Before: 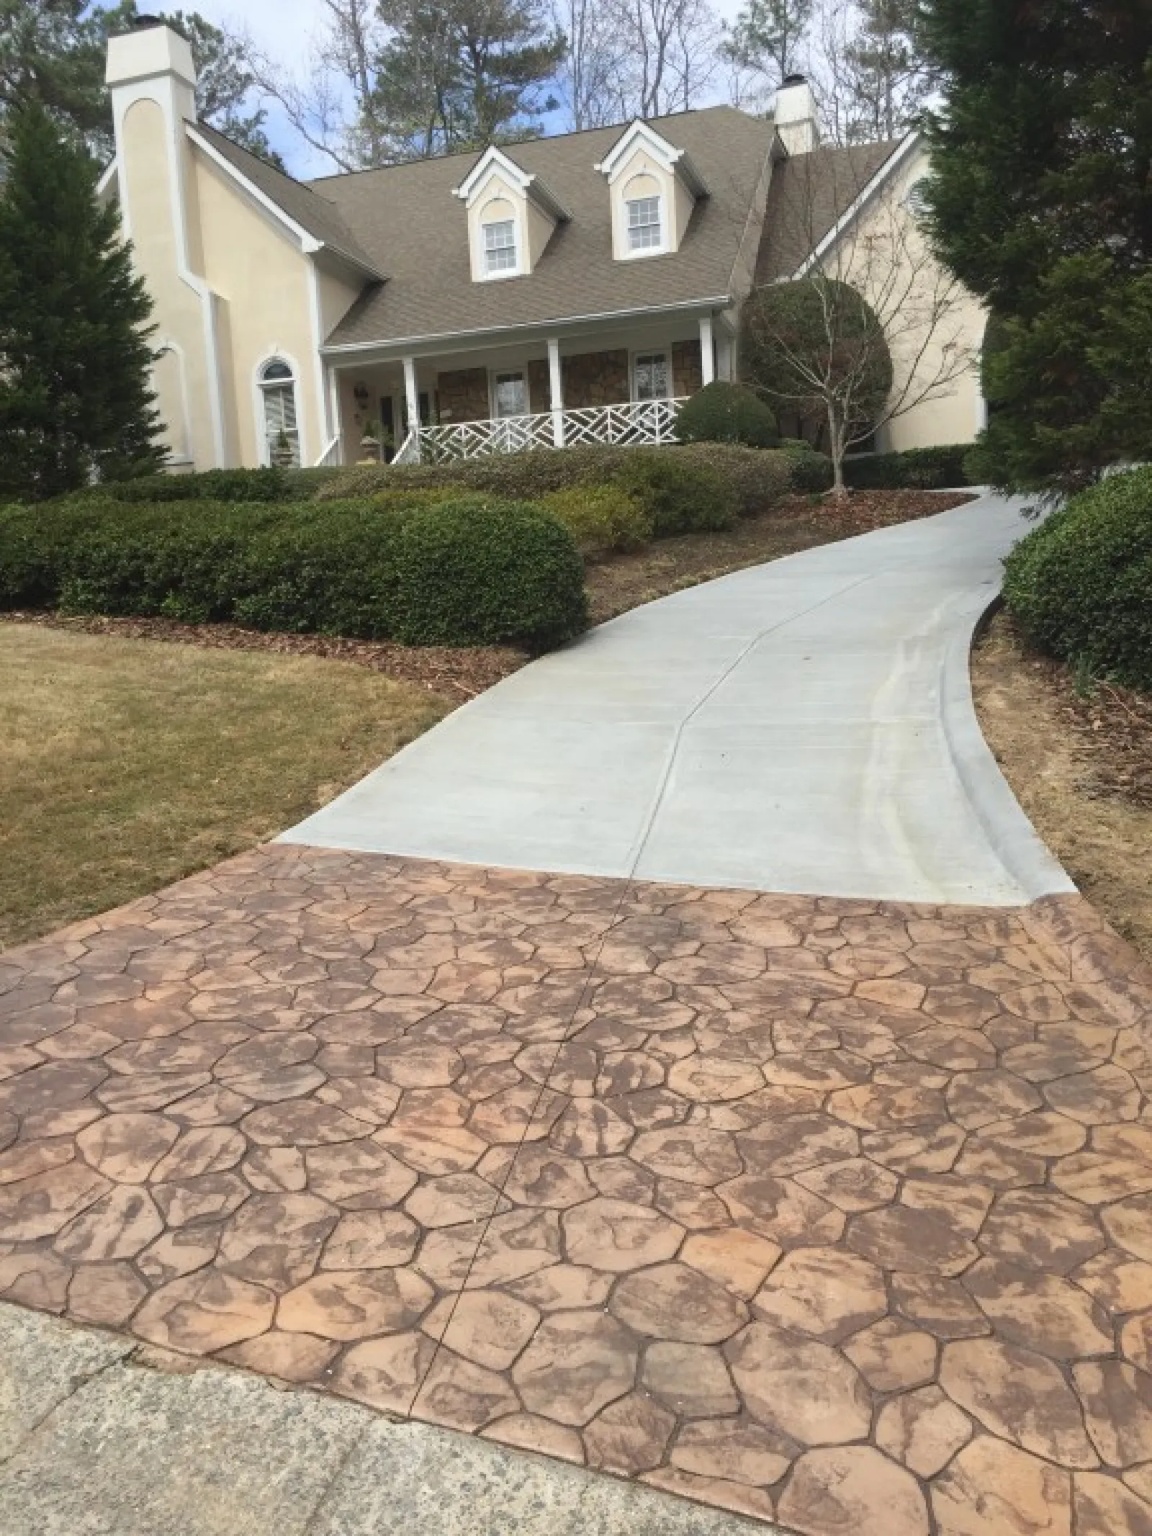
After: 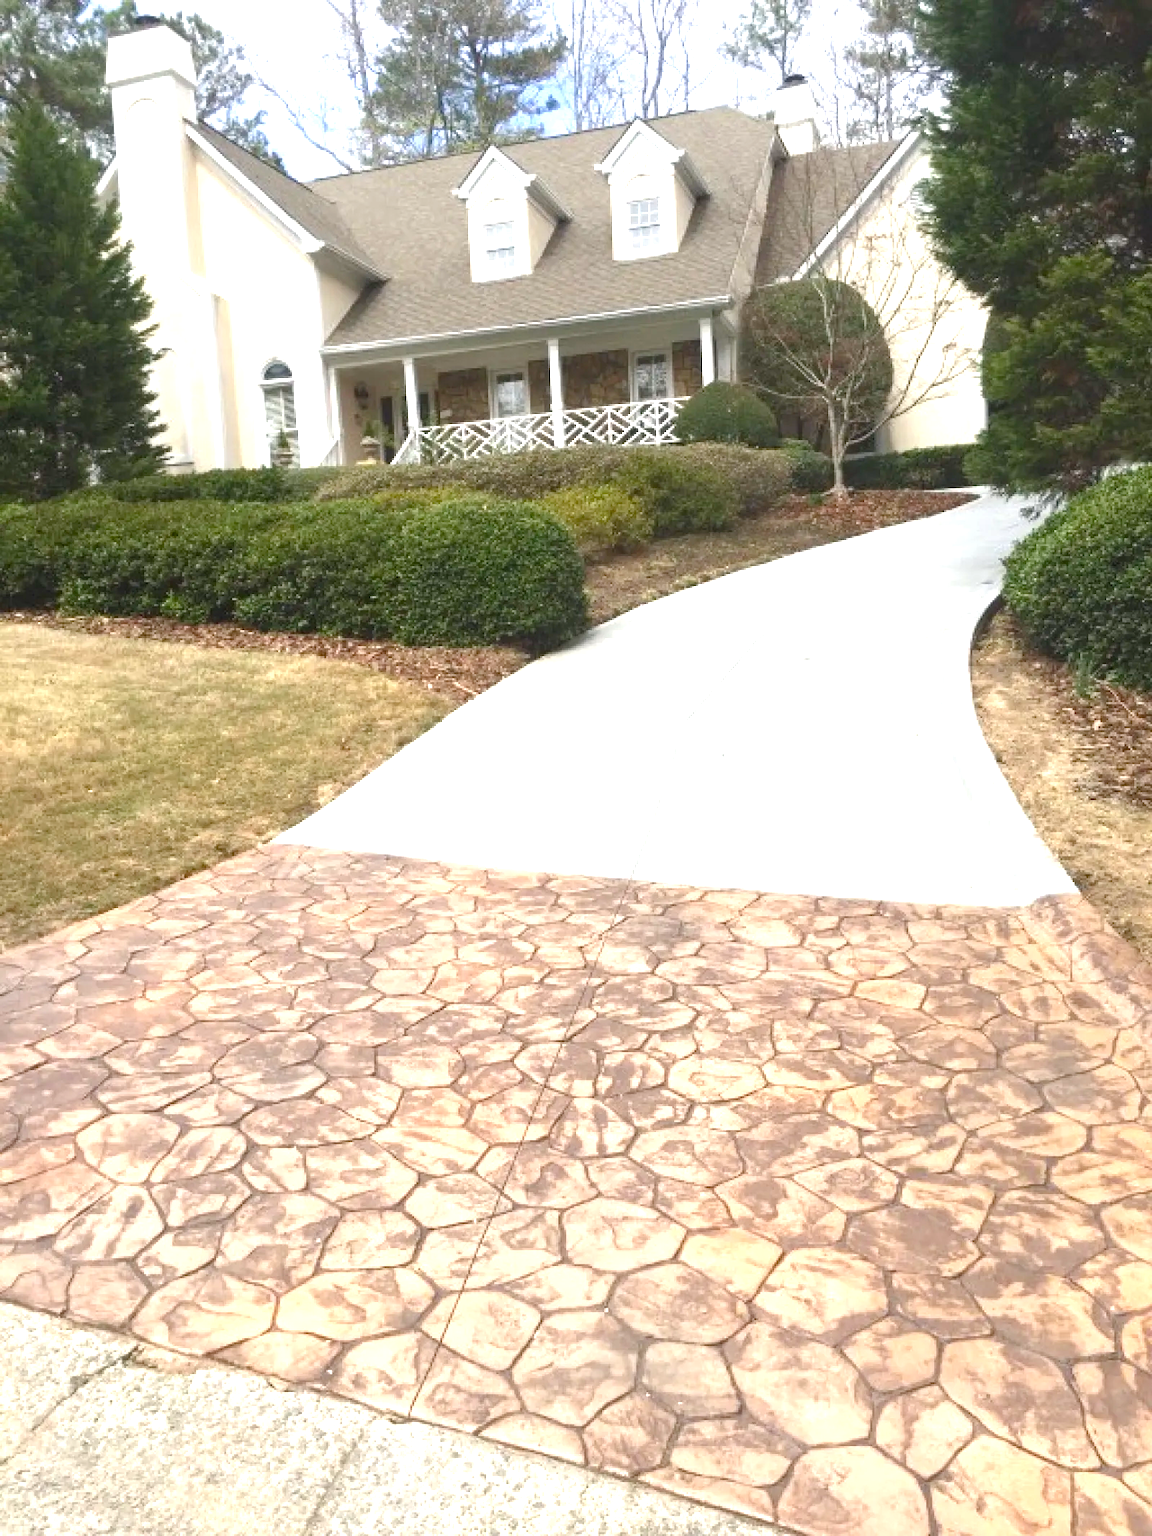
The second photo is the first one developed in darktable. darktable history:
exposure: black level correction 0, exposure 1.199 EV, compensate highlight preservation false
color balance rgb: highlights gain › chroma 0.213%, highlights gain › hue 331.82°, perceptual saturation grading › global saturation 20%, perceptual saturation grading › highlights -25.467%, perceptual saturation grading › shadows 23.949%
